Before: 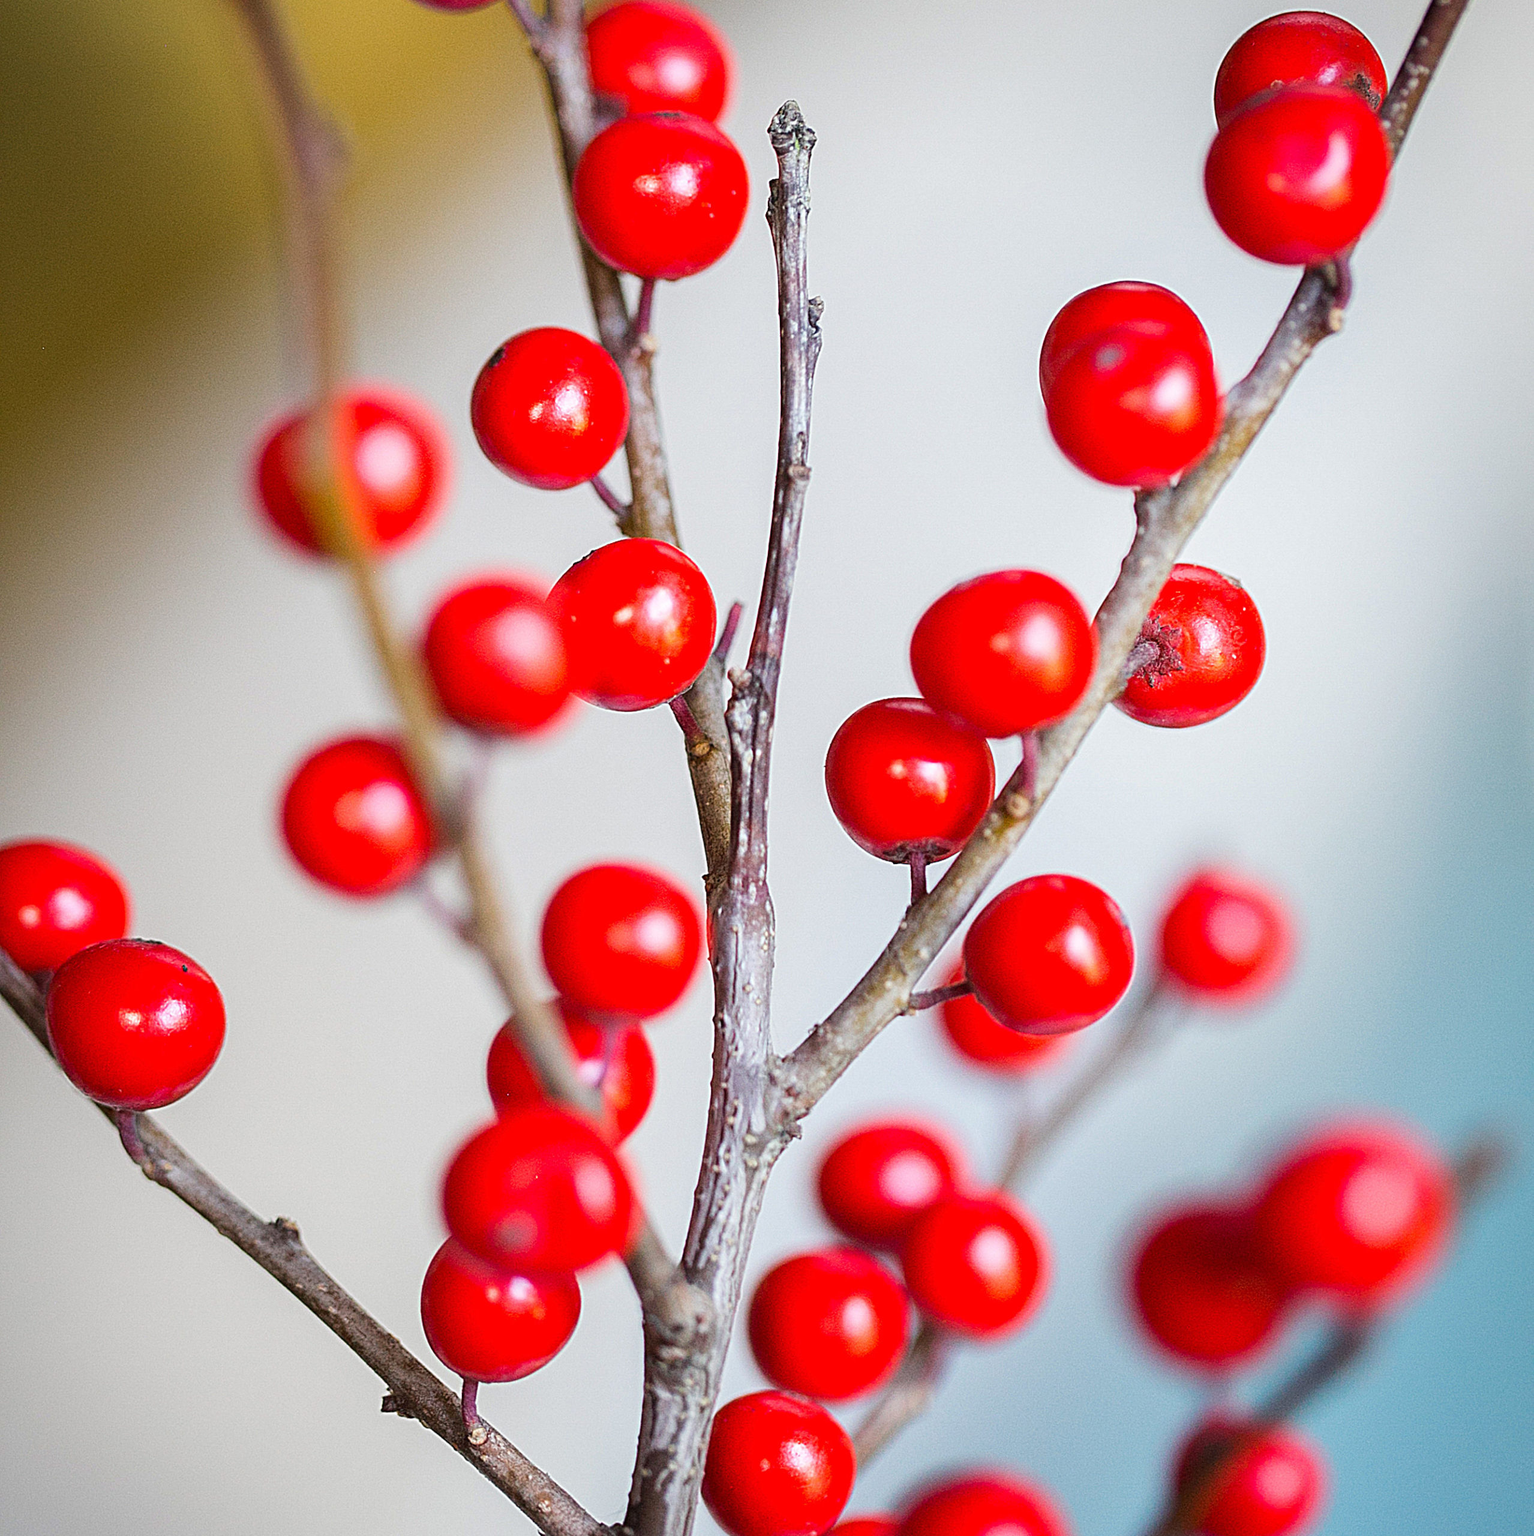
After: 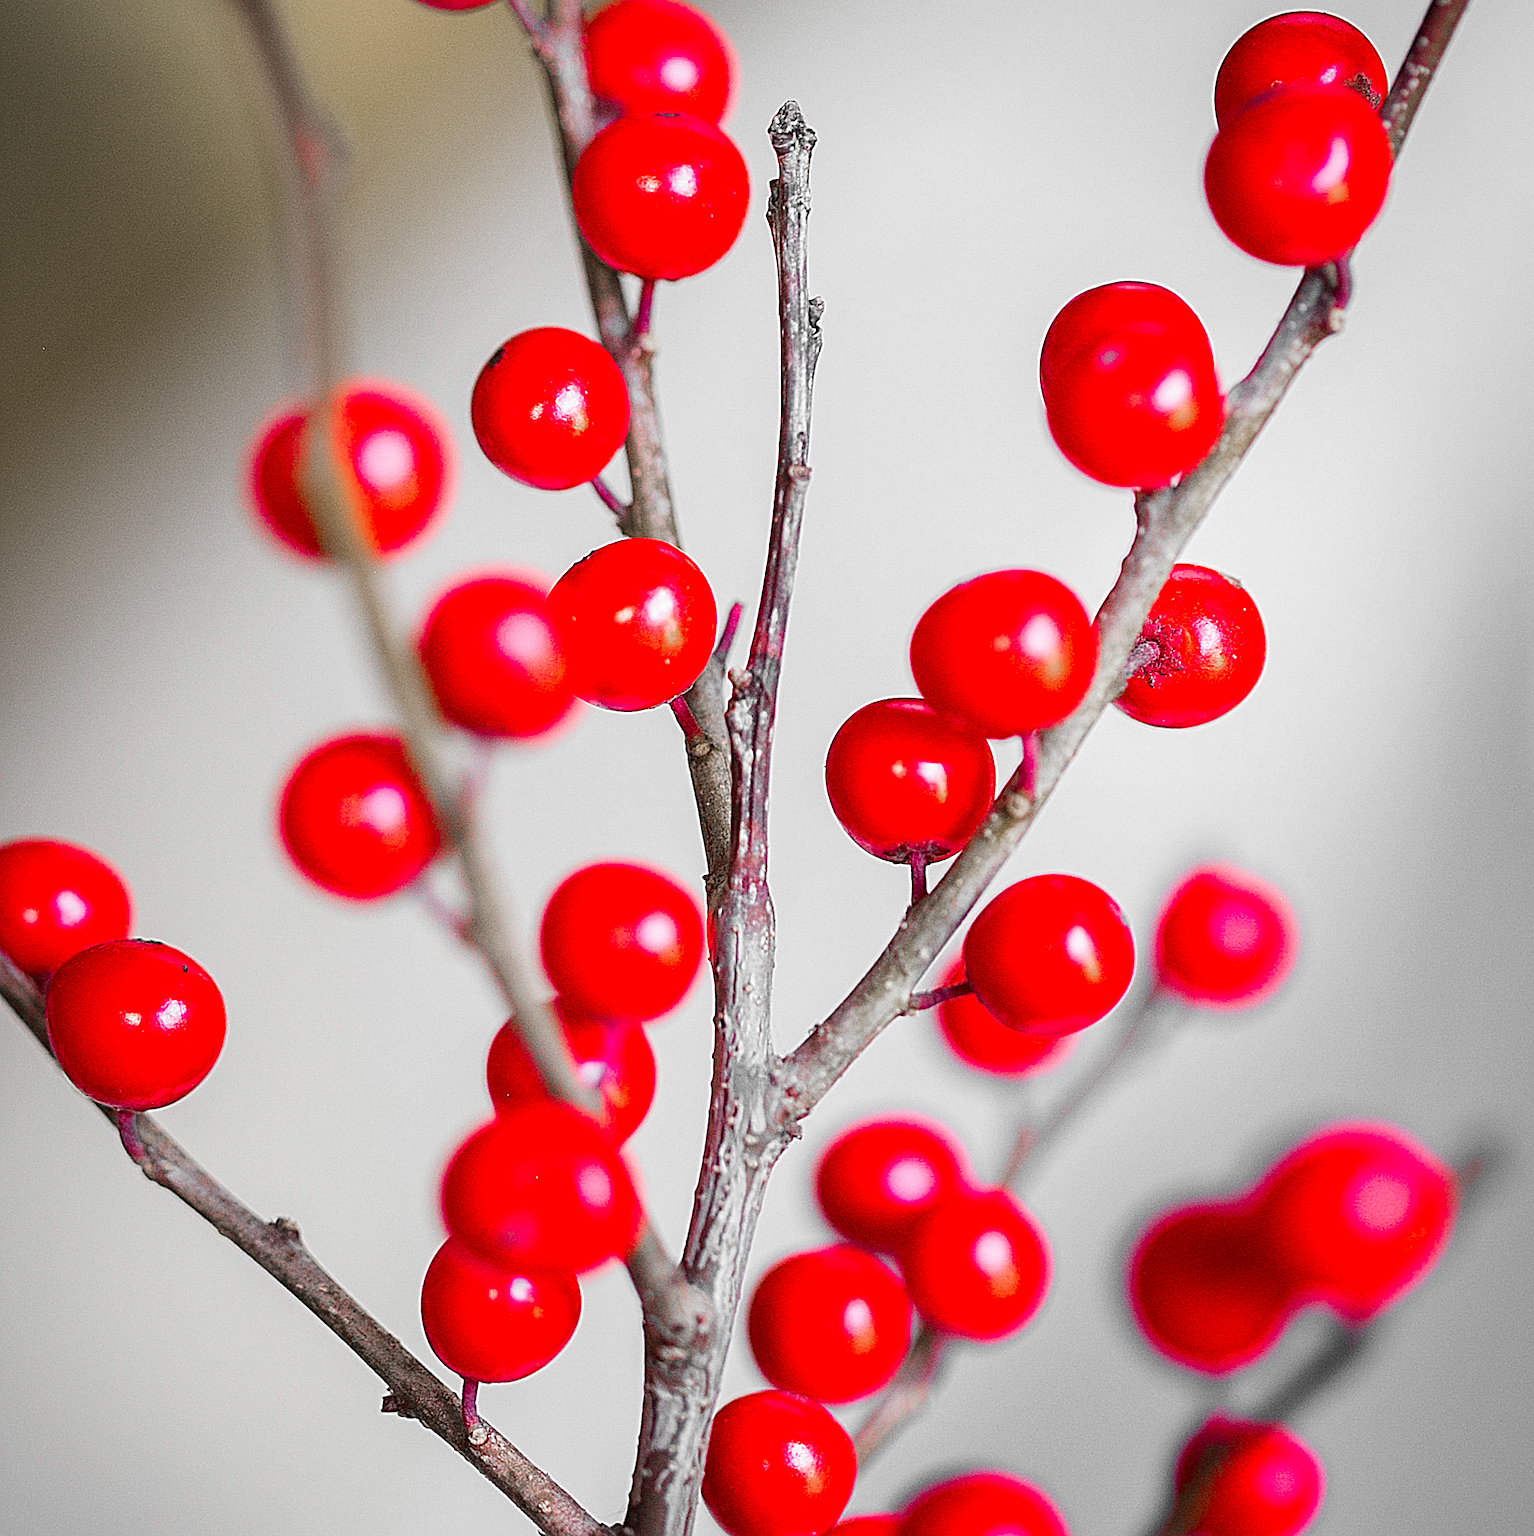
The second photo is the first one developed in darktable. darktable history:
sharpen: on, module defaults
color zones: curves: ch1 [(0, 0.831) (0.08, 0.771) (0.157, 0.268) (0.241, 0.207) (0.562, -0.005) (0.714, -0.013) (0.876, 0.01) (1, 0.831)]
